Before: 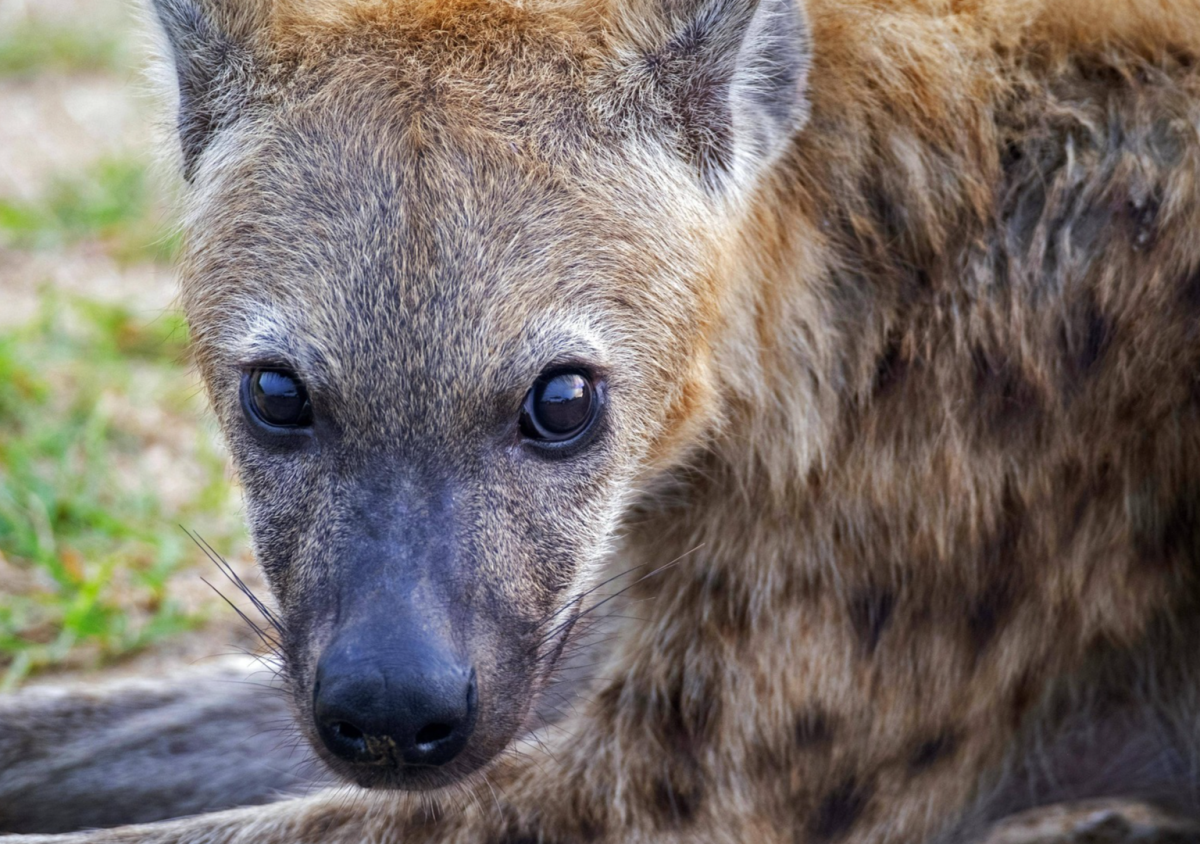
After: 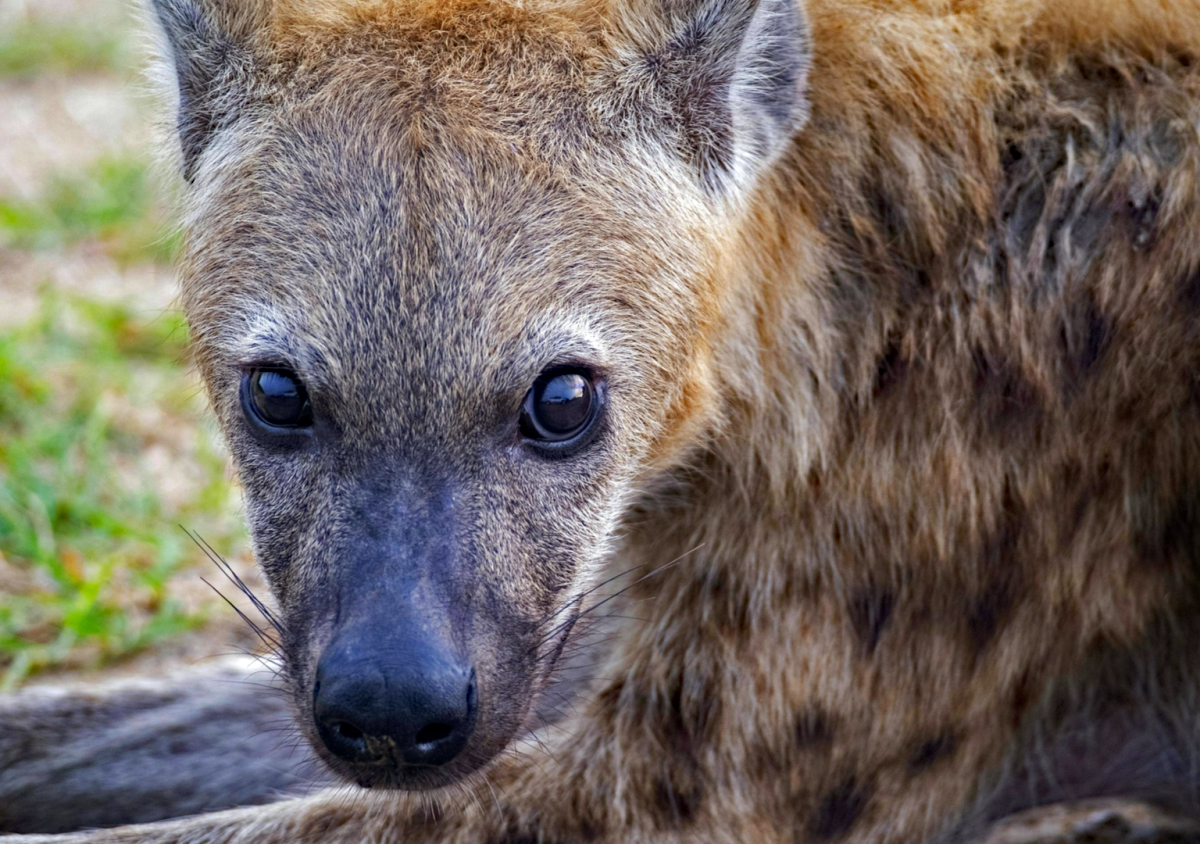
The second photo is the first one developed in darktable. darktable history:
haze removal: strength 0.279, distance 0.249, adaptive false
